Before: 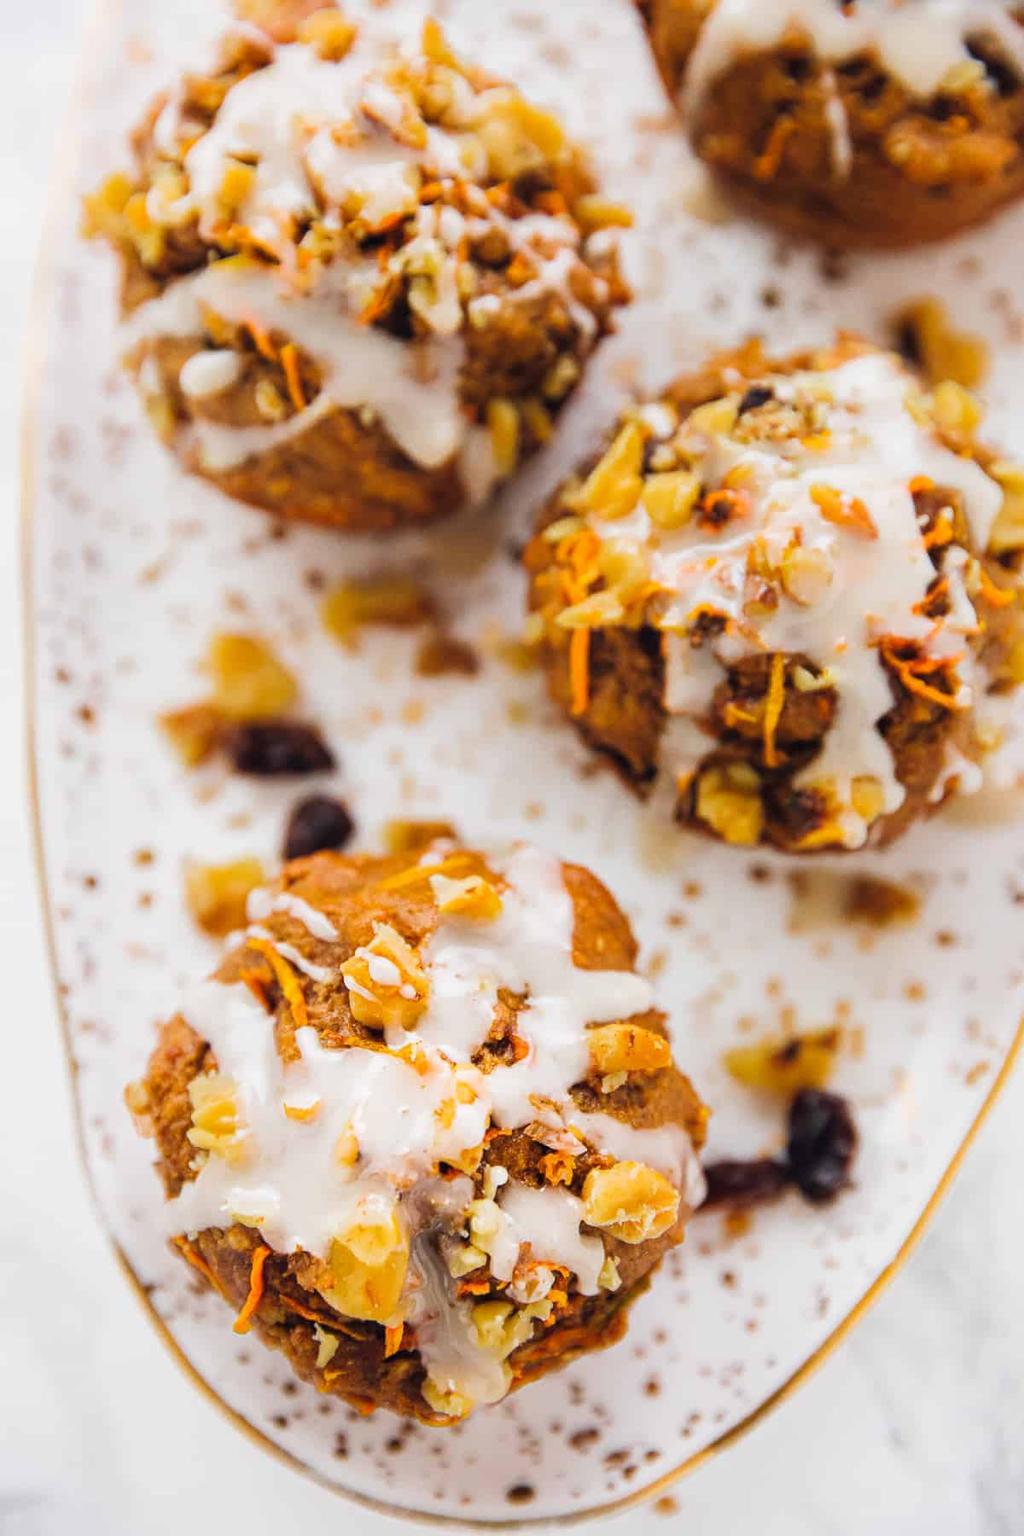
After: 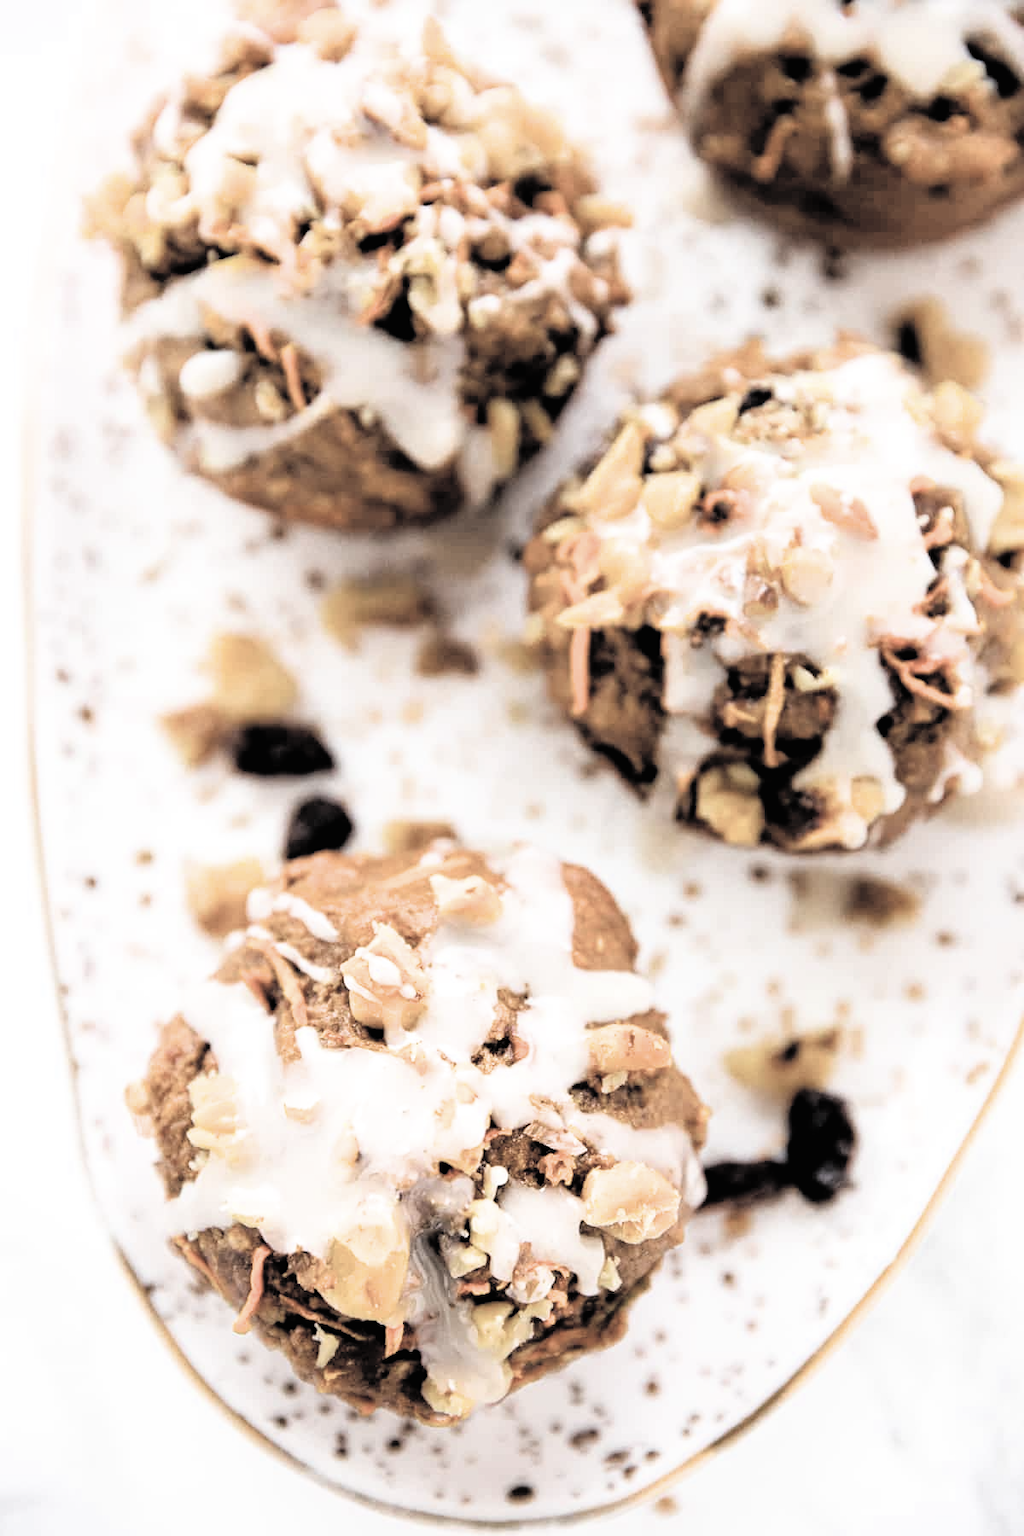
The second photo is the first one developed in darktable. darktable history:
contrast brightness saturation: brightness 0.185, saturation -0.482
filmic rgb: black relative exposure -3.48 EV, white relative exposure 2.27 EV, hardness 3.41
